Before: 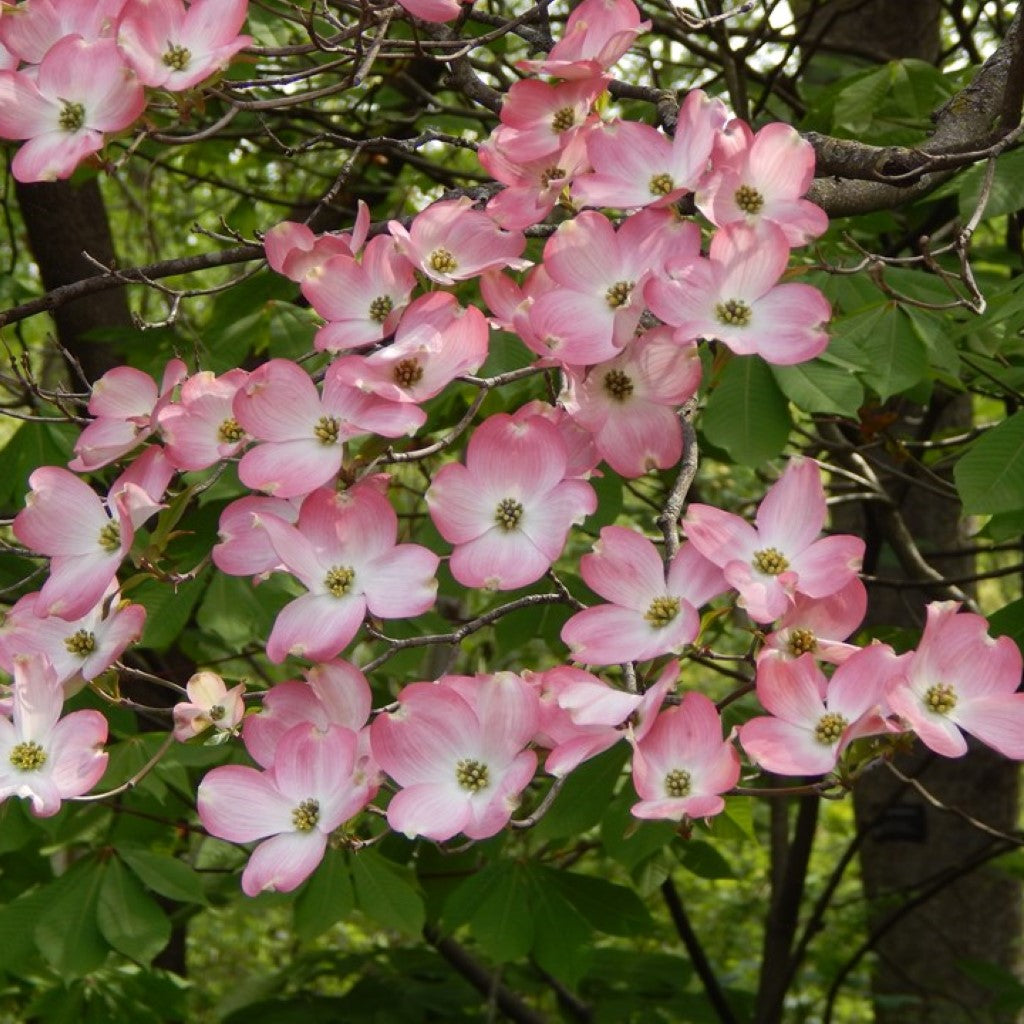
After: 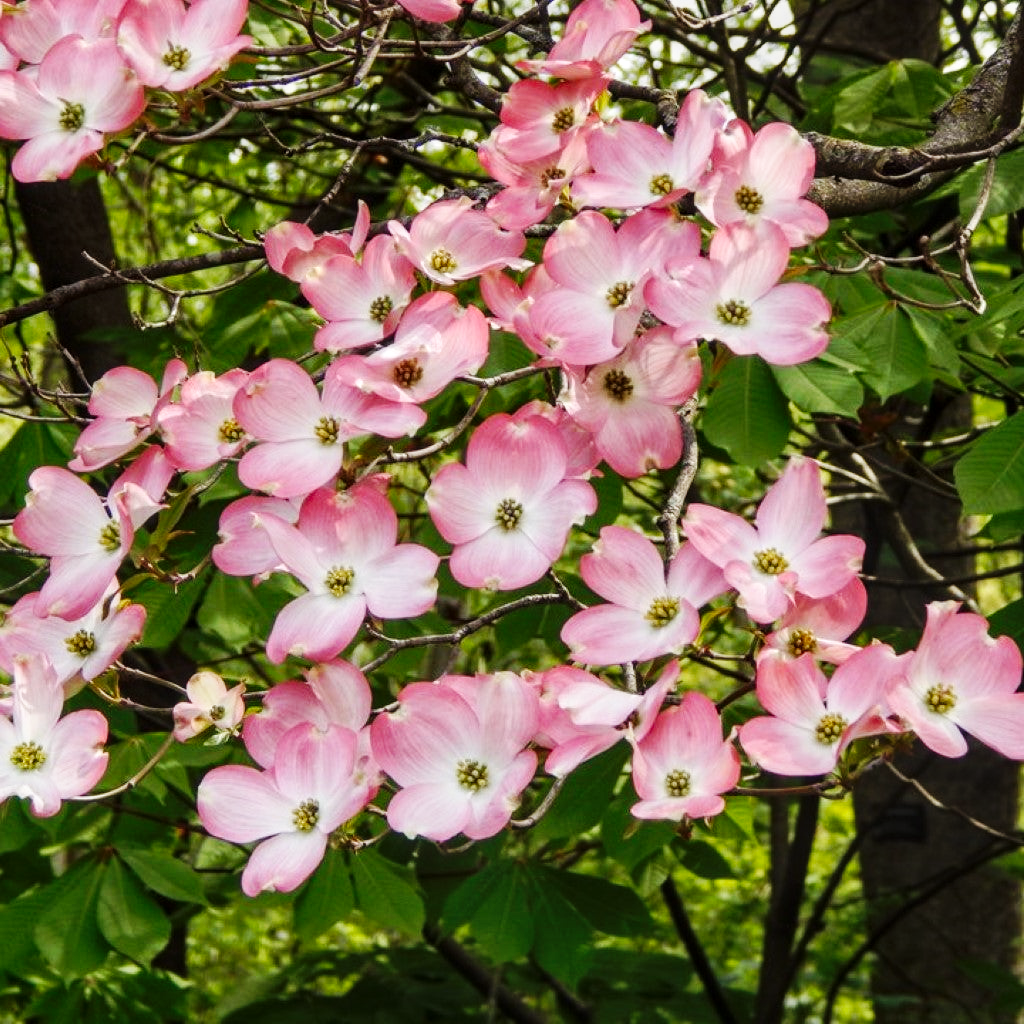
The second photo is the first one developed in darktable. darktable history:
local contrast: on, module defaults
base curve: curves: ch0 [(0, 0) (0.032, 0.025) (0.121, 0.166) (0.206, 0.329) (0.605, 0.79) (1, 1)], preserve colors none
